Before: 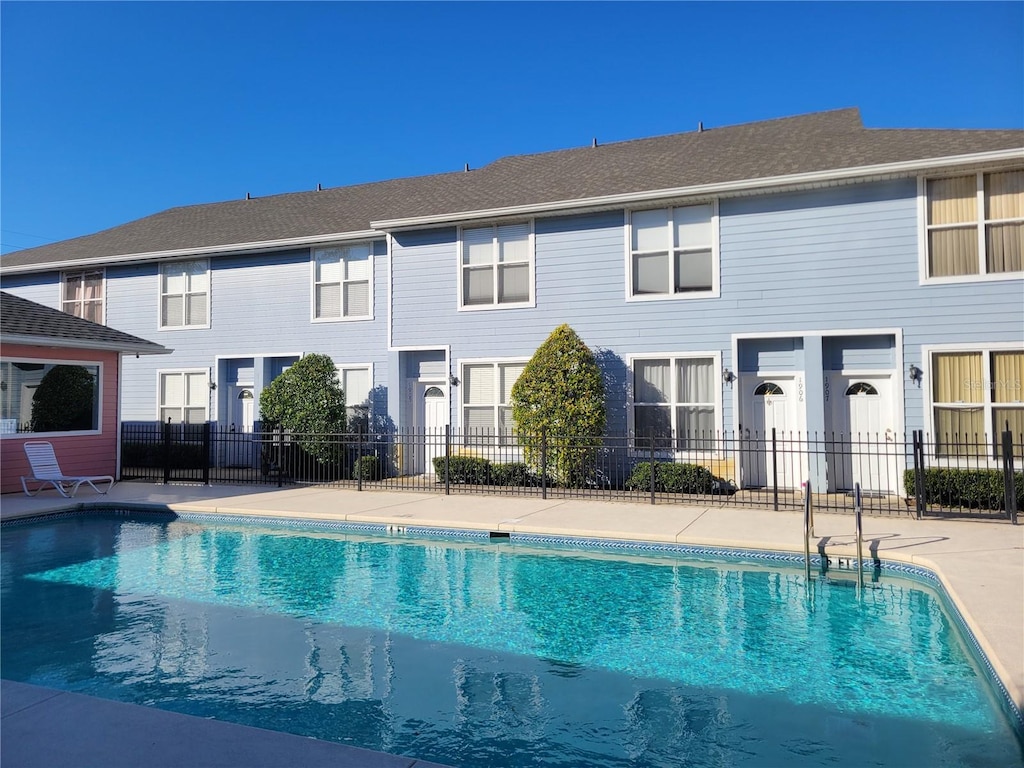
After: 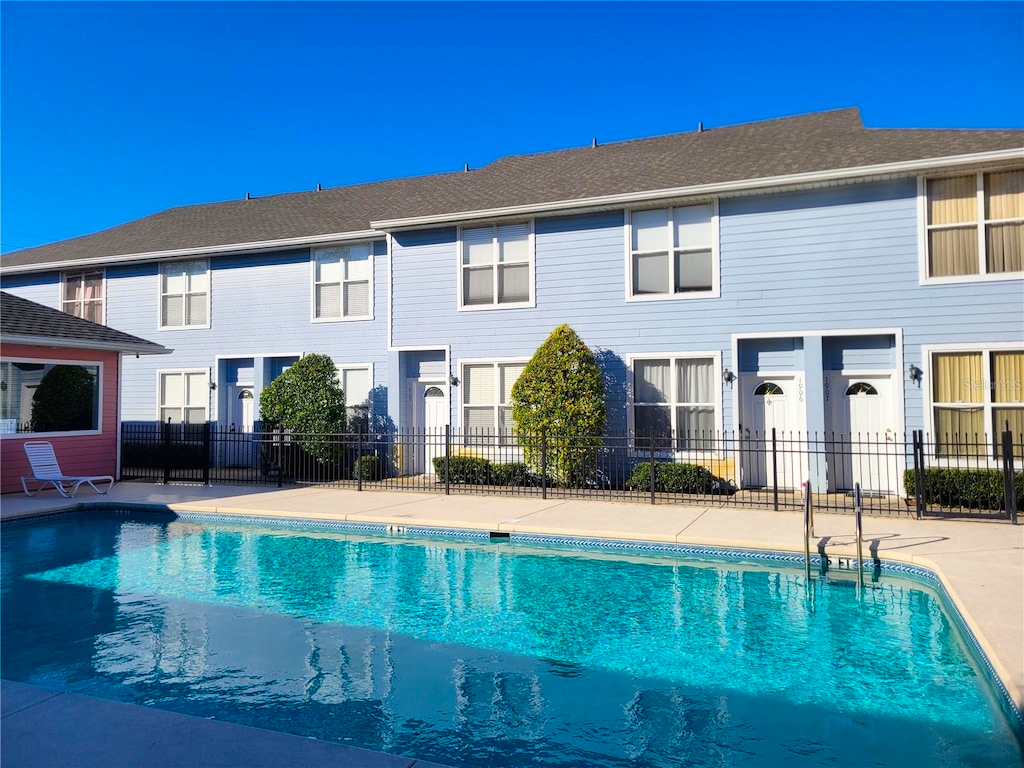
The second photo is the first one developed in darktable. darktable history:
contrast brightness saturation: contrast 0.16, saturation 0.32
tone equalizer: -8 EV -1.84 EV, -7 EV -1.16 EV, -6 EV -1.62 EV, smoothing diameter 25%, edges refinement/feathering 10, preserve details guided filter
